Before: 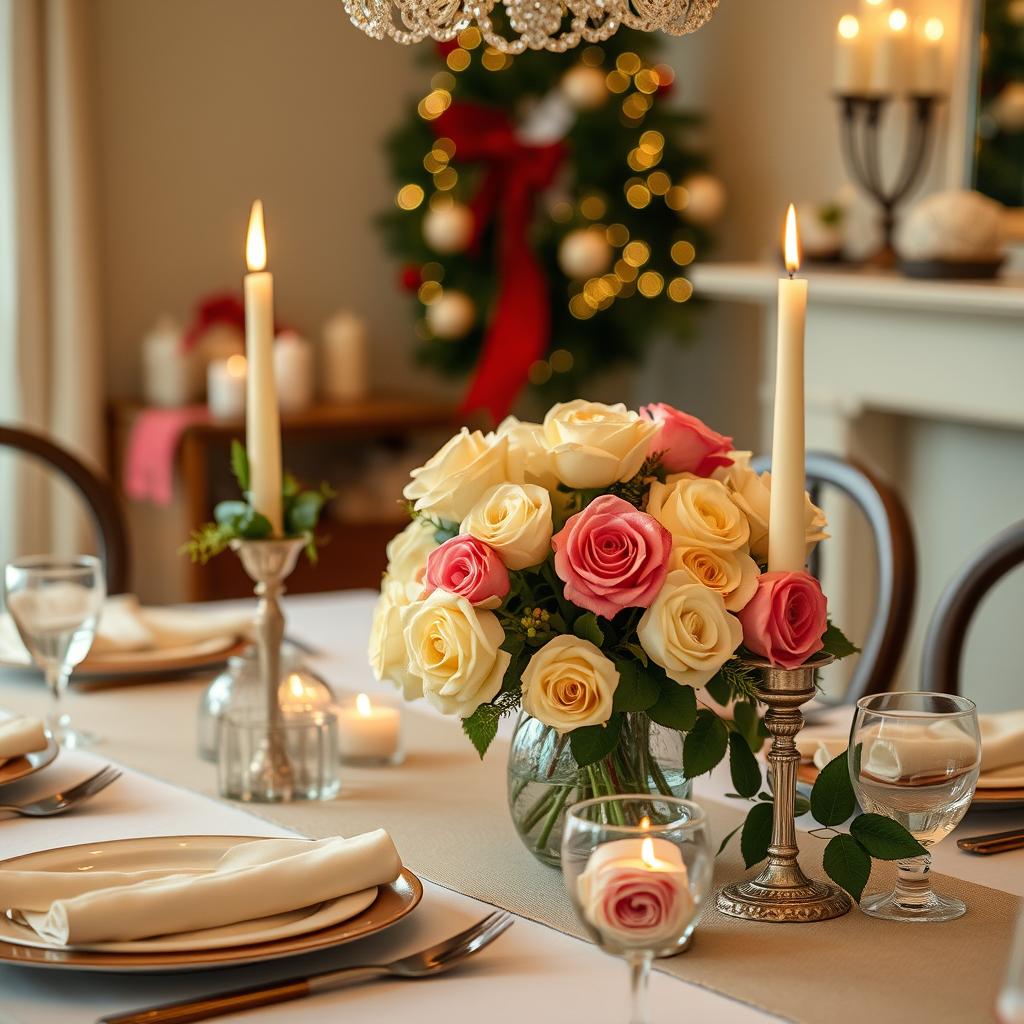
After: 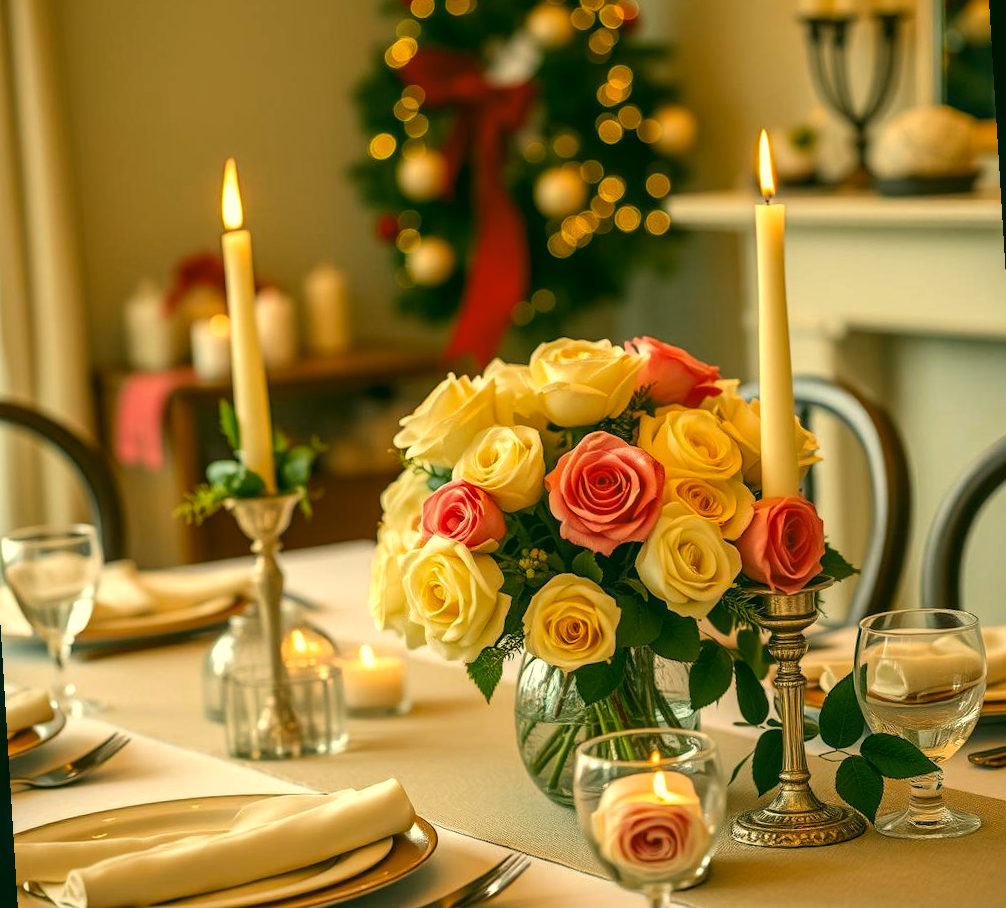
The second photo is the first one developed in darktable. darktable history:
exposure: black level correction -0.002, exposure 0.54 EV, compensate highlight preservation false
color correction: highlights a* 5.3, highlights b* 24.26, shadows a* -15.58, shadows b* 4.02
rotate and perspective: rotation -3.52°, crop left 0.036, crop right 0.964, crop top 0.081, crop bottom 0.919
local contrast: on, module defaults
color zones: curves: ch0 [(0, 0.444) (0.143, 0.442) (0.286, 0.441) (0.429, 0.441) (0.571, 0.441) (0.714, 0.441) (0.857, 0.442) (1, 0.444)]
